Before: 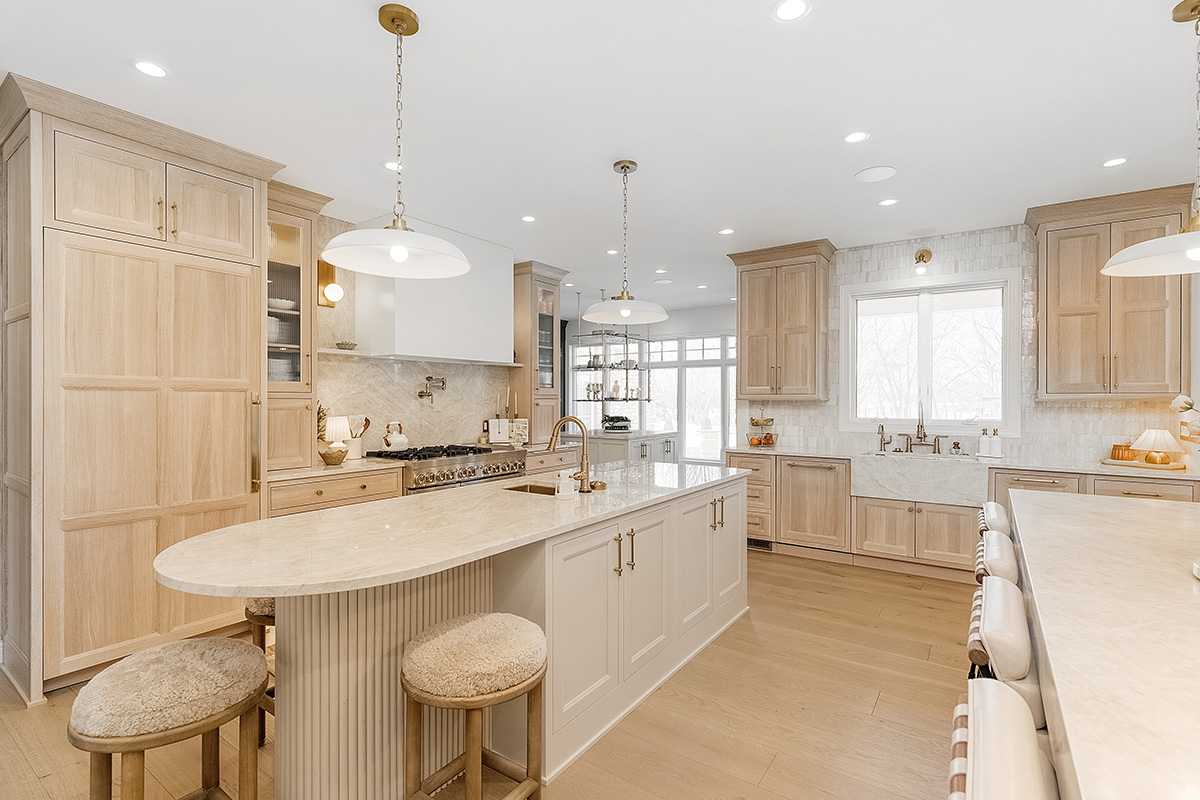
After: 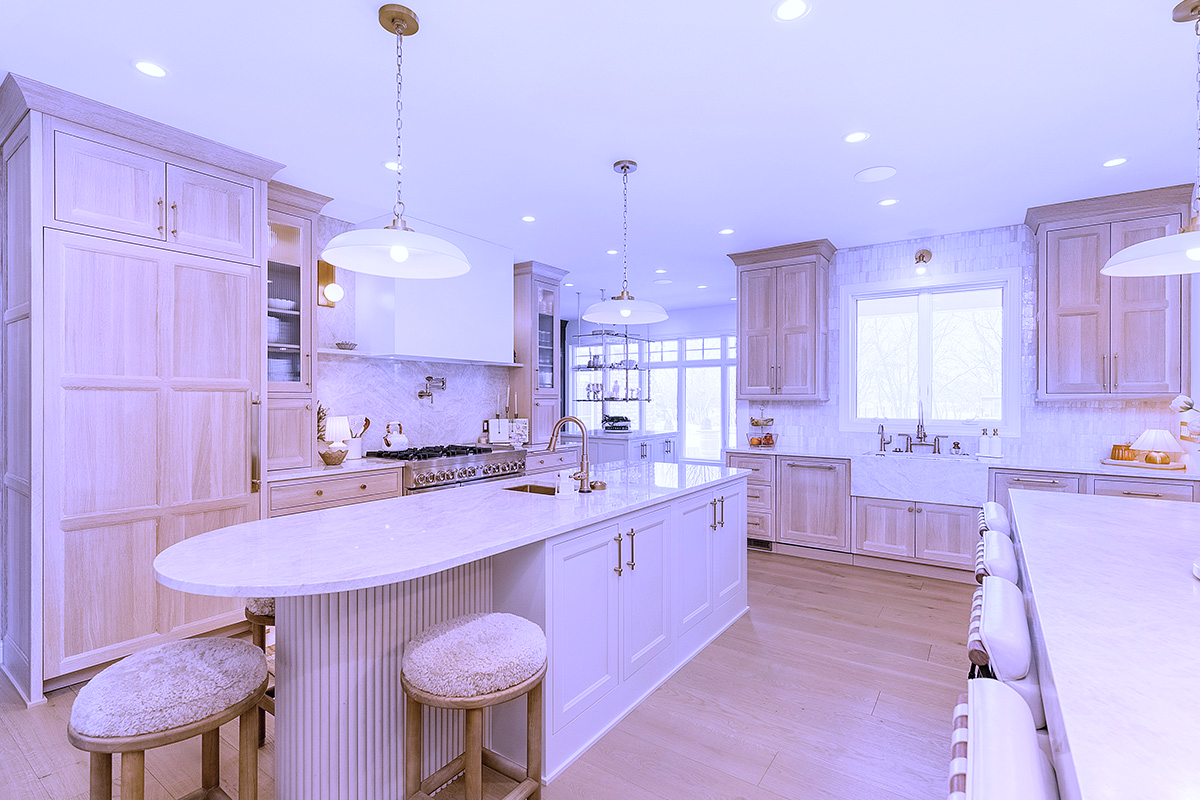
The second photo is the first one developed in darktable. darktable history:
tone equalizer: on, module defaults
white balance: red 0.98, blue 1.61
